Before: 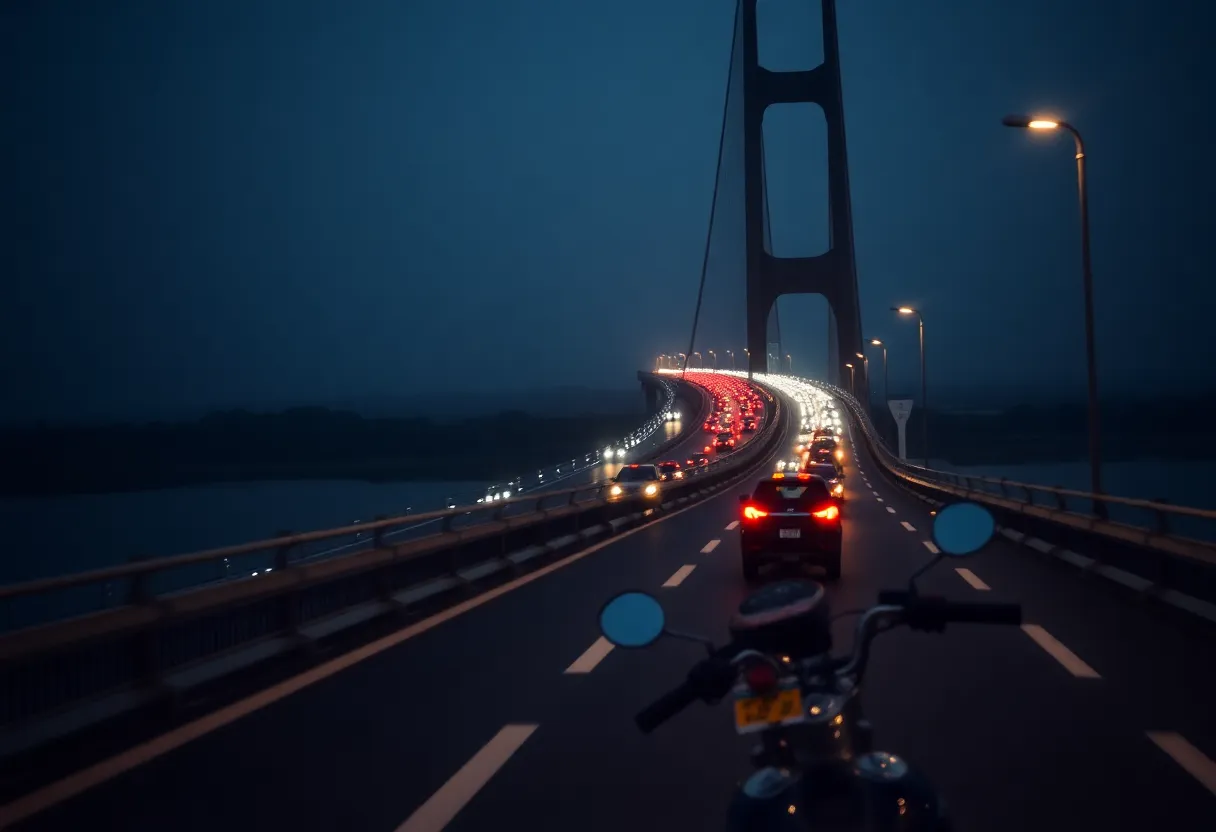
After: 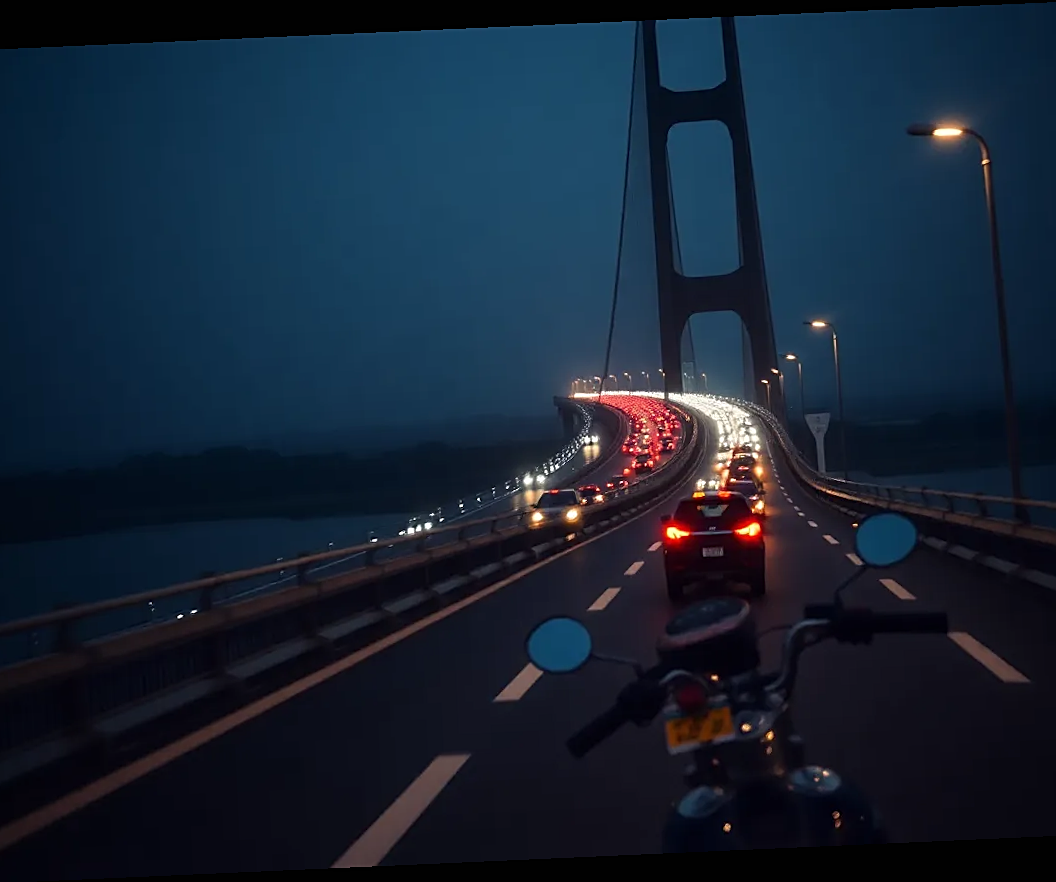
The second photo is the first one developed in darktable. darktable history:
exposure: black level correction 0, compensate exposure bias true, compensate highlight preservation false
sharpen: on, module defaults
crop: left 8.026%, right 7.374%
rotate and perspective: rotation -2.56°, automatic cropping off
